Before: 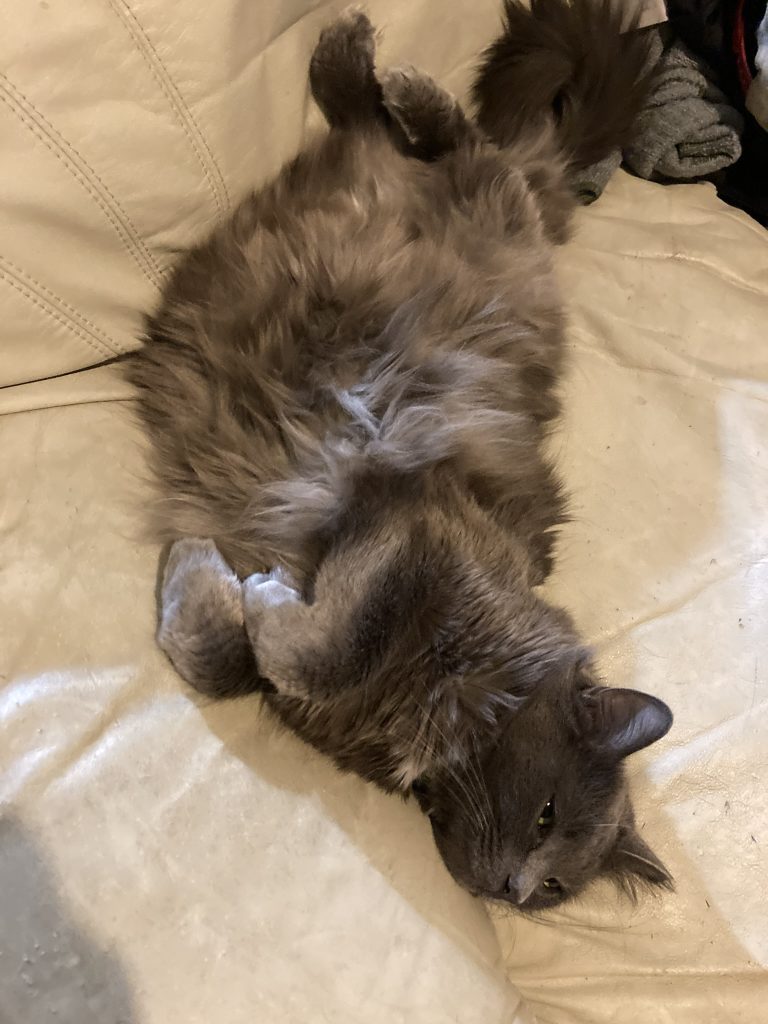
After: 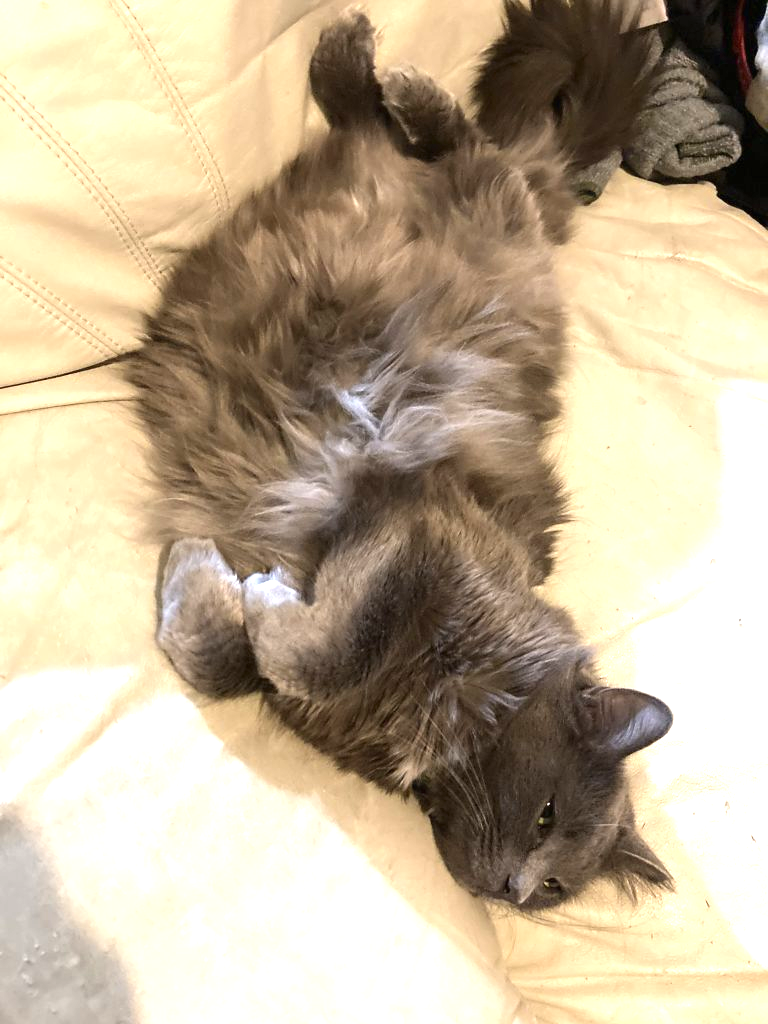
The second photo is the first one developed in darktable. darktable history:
exposure: black level correction 0, exposure 1.032 EV, compensate highlight preservation false
